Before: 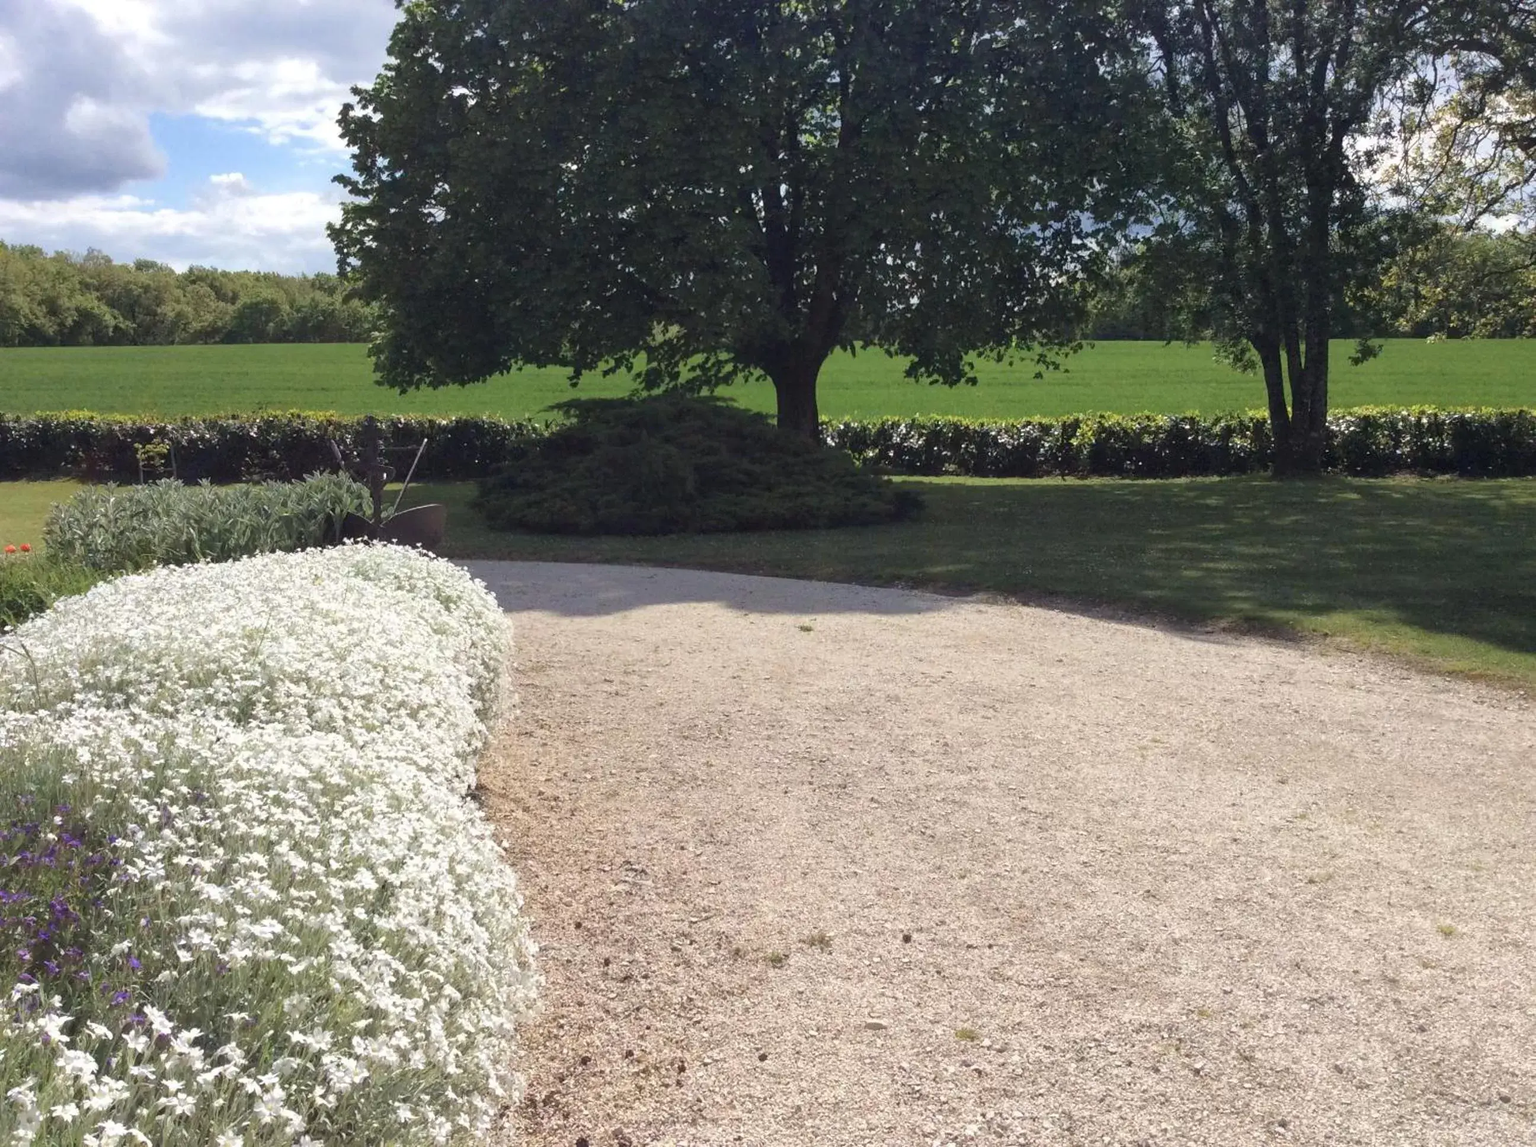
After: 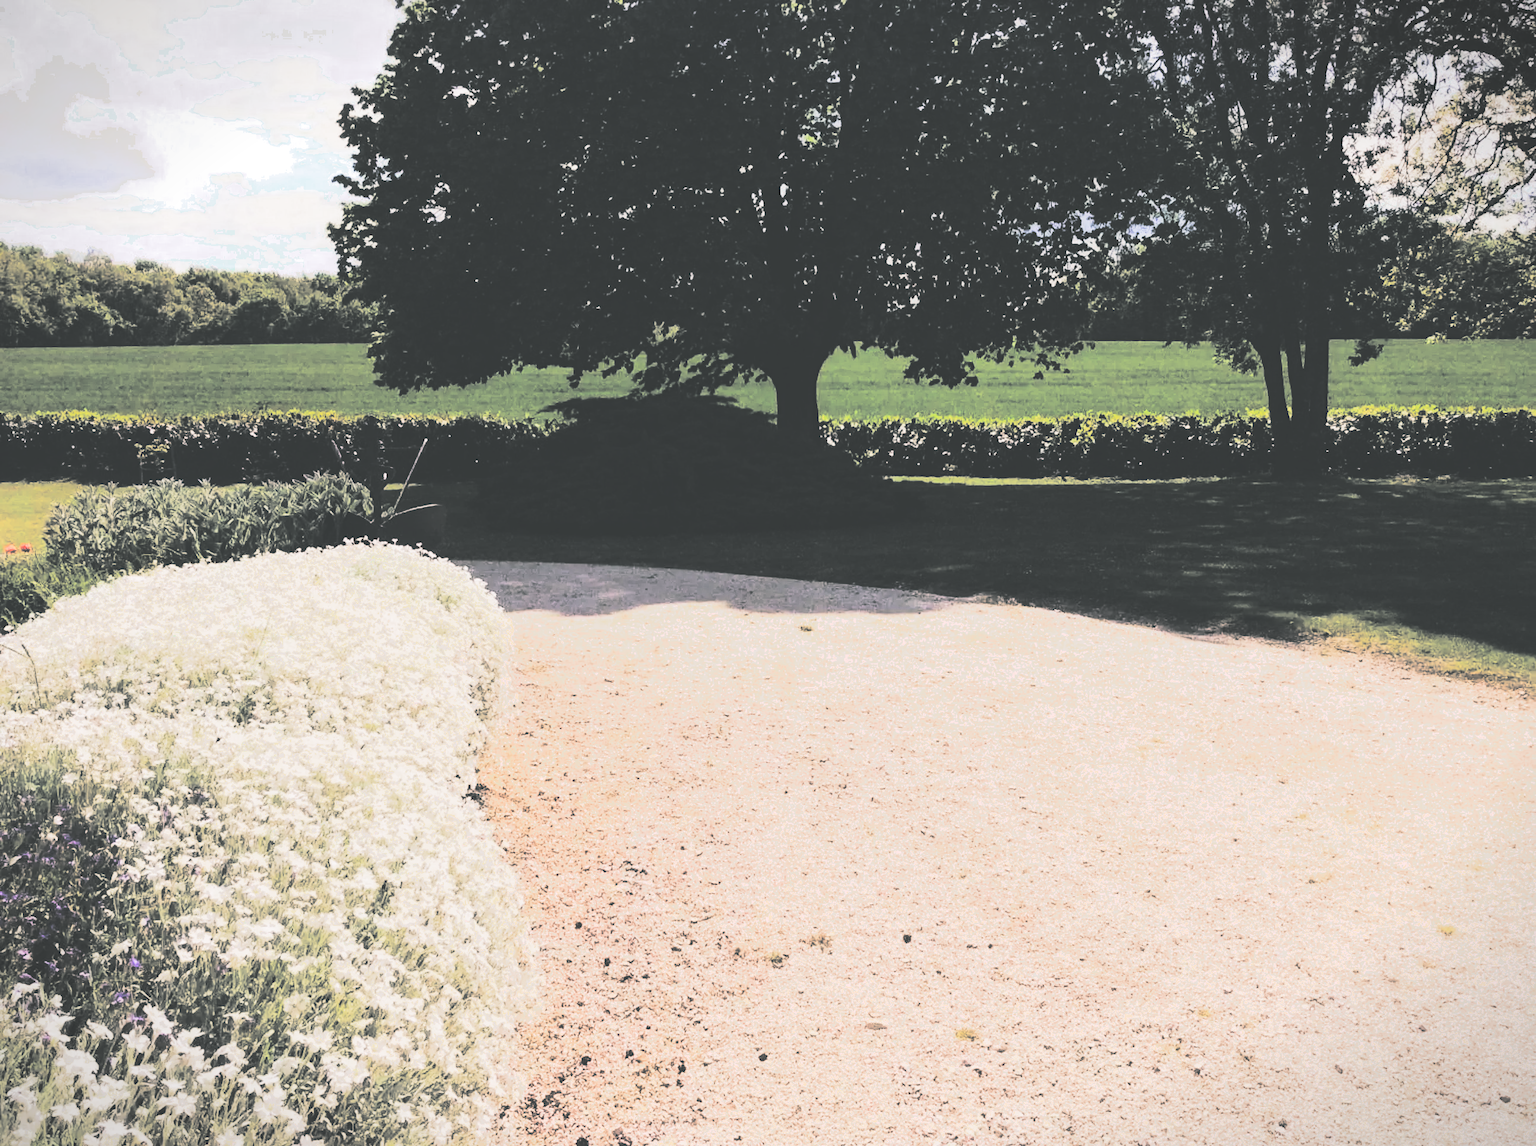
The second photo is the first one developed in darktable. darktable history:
exposure: black level correction -0.071, exposure 0.5 EV, compensate highlight preservation false
vibrance: vibrance 20%
vignetting: fall-off start 100%, fall-off radius 64.94%, automatic ratio true, unbound false
contrast brightness saturation: contrast 0.5, saturation -0.1
tone curve: curves: ch0 [(0, 0.172) (1, 0.91)], color space Lab, independent channels, preserve colors none
base curve: curves: ch0 [(0, 0.036) (0.083, 0.04) (0.804, 1)], preserve colors none
split-toning: shadows › hue 190.8°, shadows › saturation 0.05, highlights › hue 54°, highlights › saturation 0.05, compress 0%
color correction: highlights a* 5.81, highlights b* 4.84
